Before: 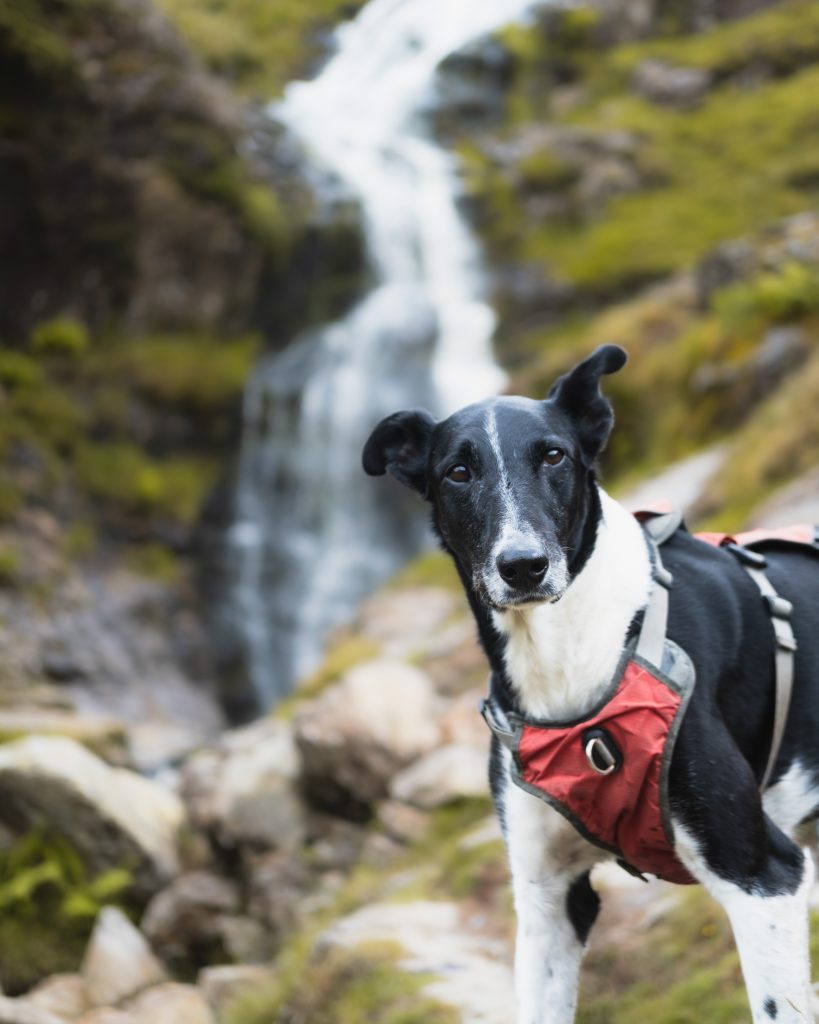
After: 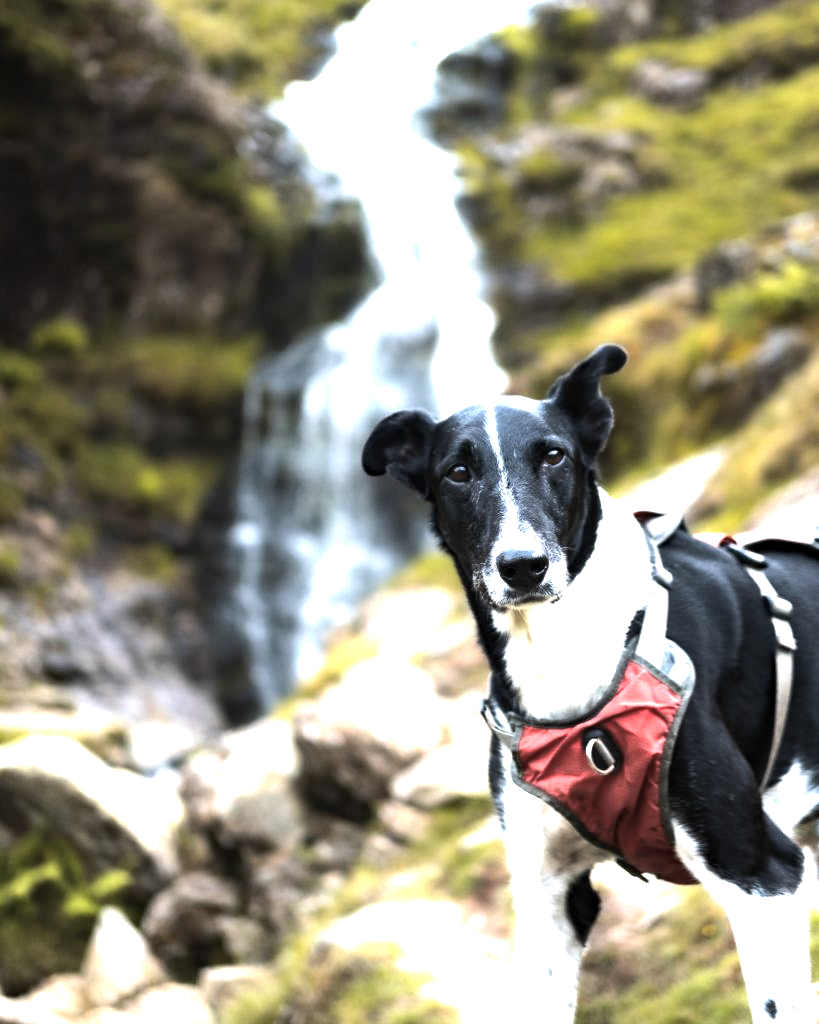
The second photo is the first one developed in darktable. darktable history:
color balance rgb: perceptual saturation grading › global saturation -27.963%, perceptual brilliance grading › highlights 47.61%, perceptual brilliance grading › mid-tones 21.506%, perceptual brilliance grading › shadows -5.881%
haze removal: compatibility mode true, adaptive false
